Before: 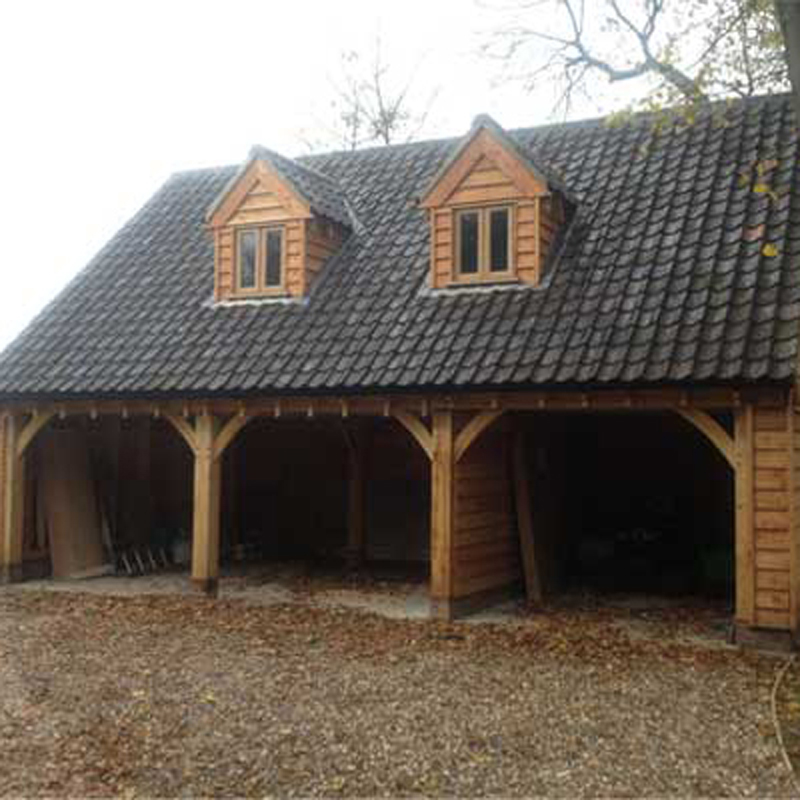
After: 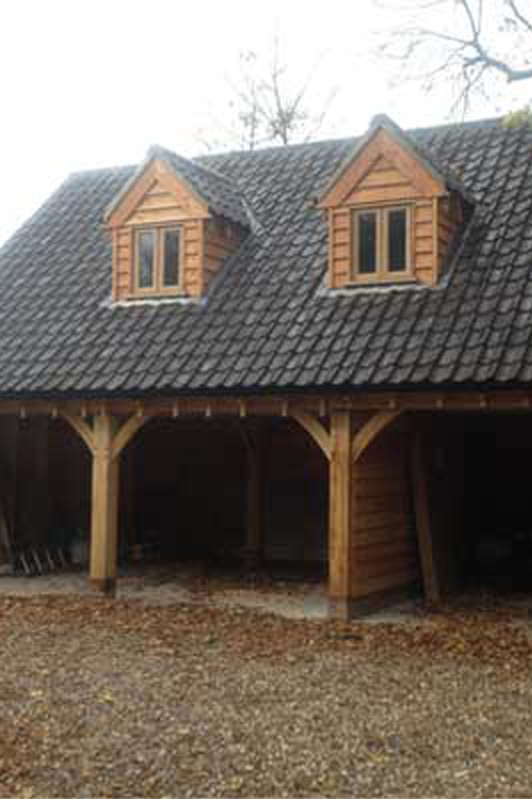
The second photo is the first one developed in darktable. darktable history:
crop and rotate: left 12.824%, right 20.607%
